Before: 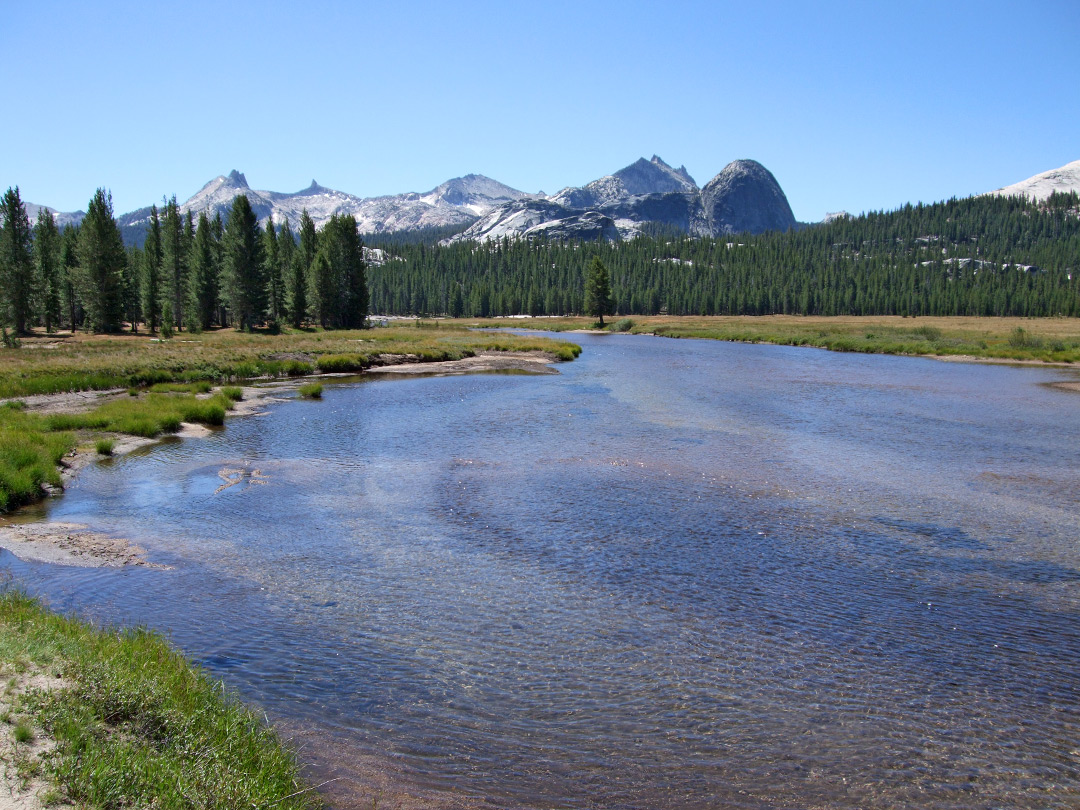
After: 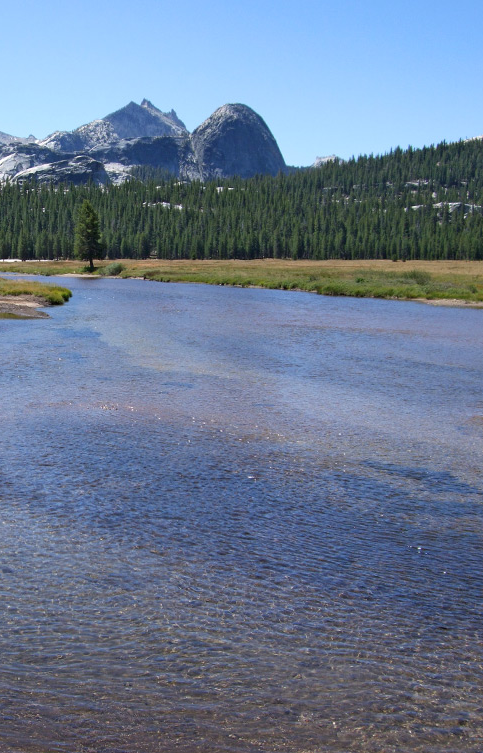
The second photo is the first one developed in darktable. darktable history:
crop: left 47.278%, top 6.963%, right 7.989%
